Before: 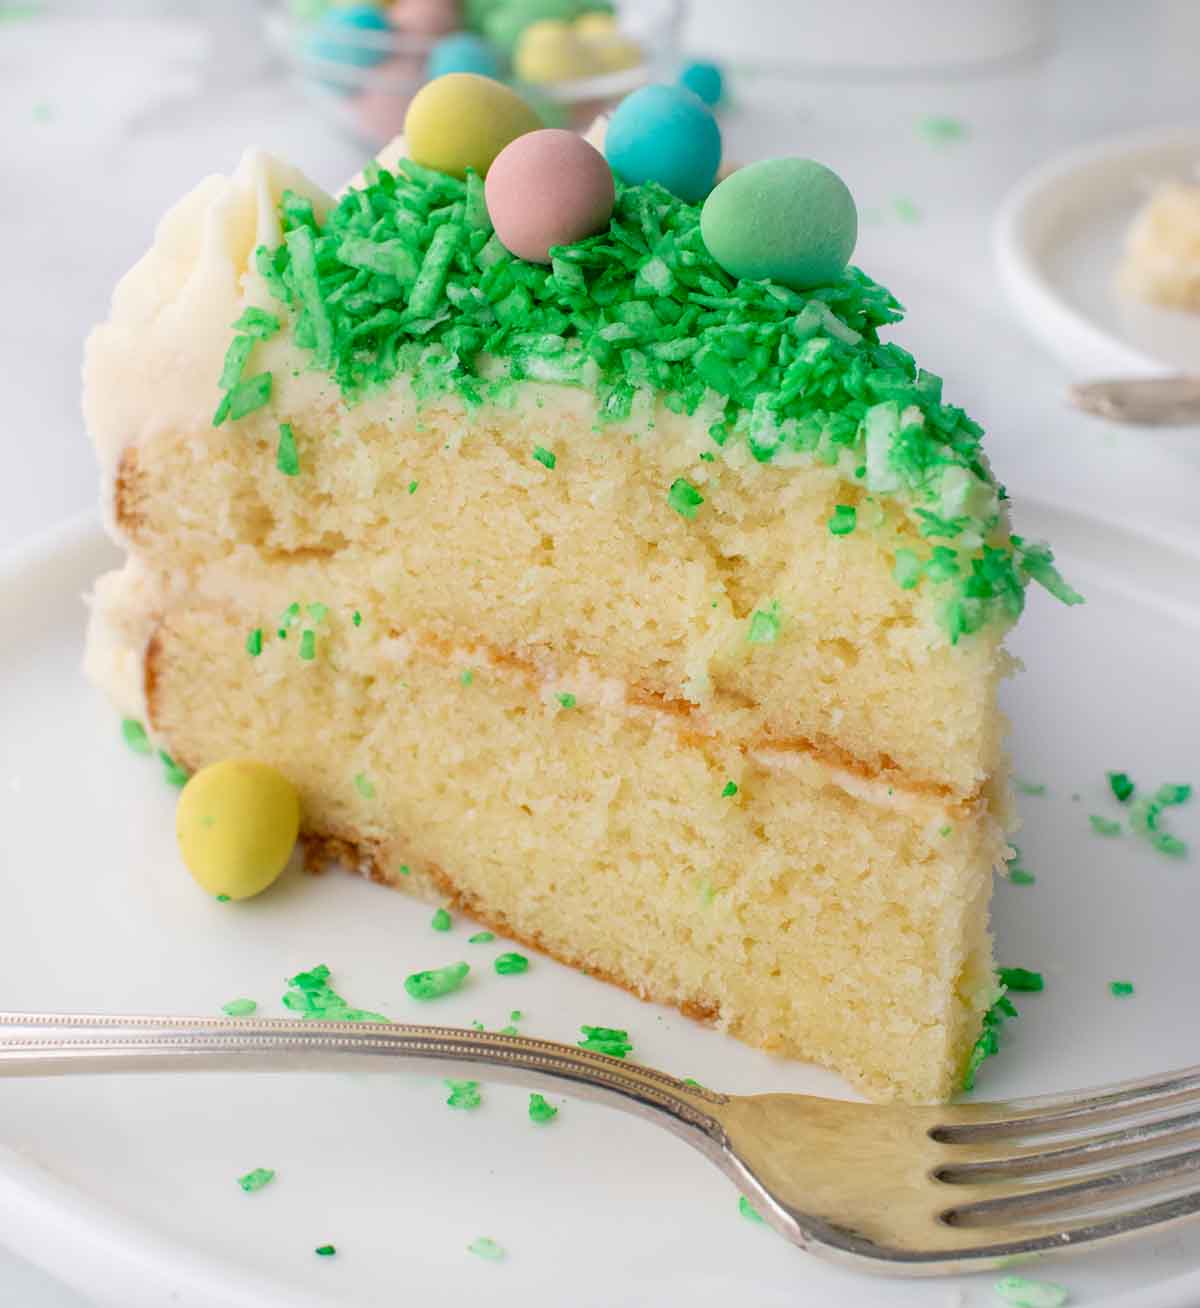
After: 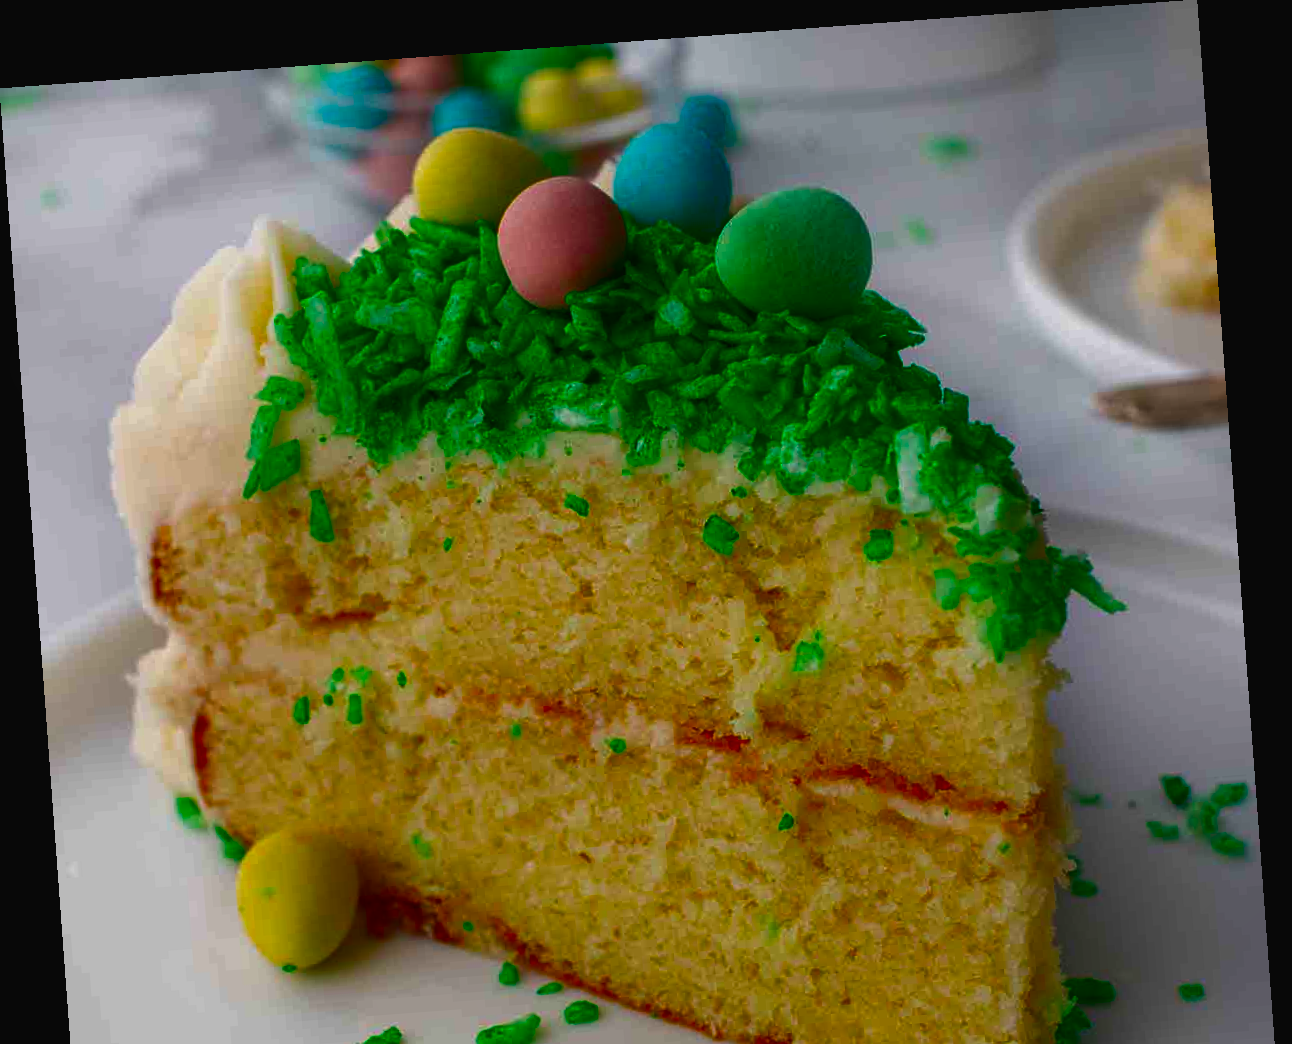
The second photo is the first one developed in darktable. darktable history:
crop: bottom 24.967%
exposure: black level correction -0.062, exposure -0.05 EV, compensate highlight preservation false
contrast brightness saturation: brightness -1, saturation 1
rotate and perspective: rotation -4.25°, automatic cropping off
tone equalizer: -7 EV 0.13 EV, smoothing diameter 25%, edges refinement/feathering 10, preserve details guided filter
